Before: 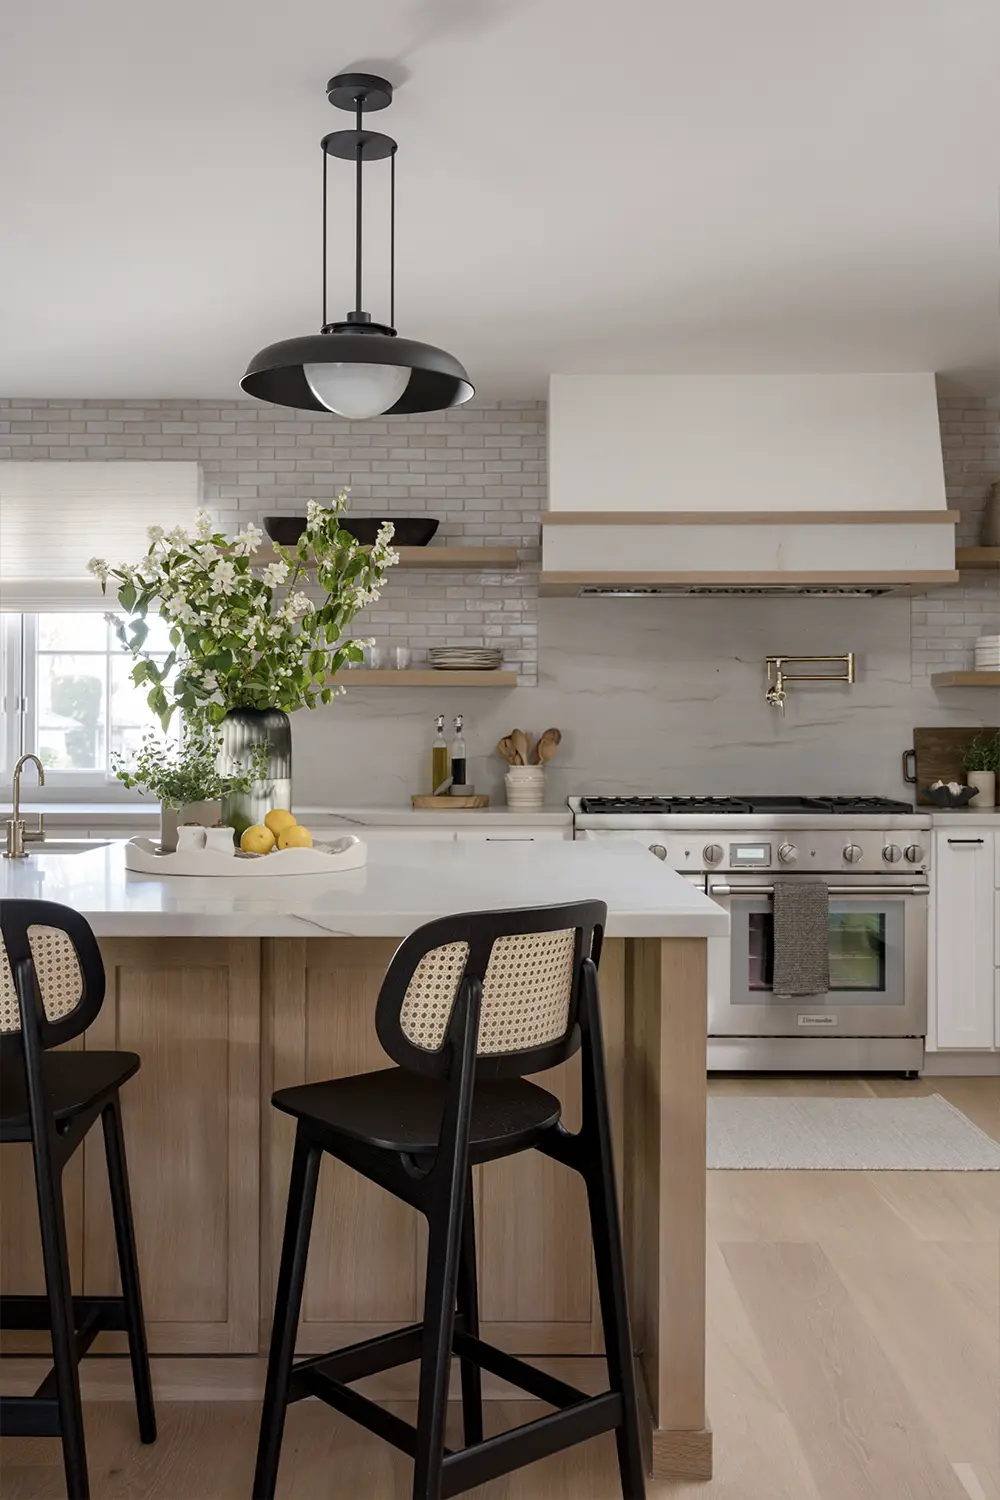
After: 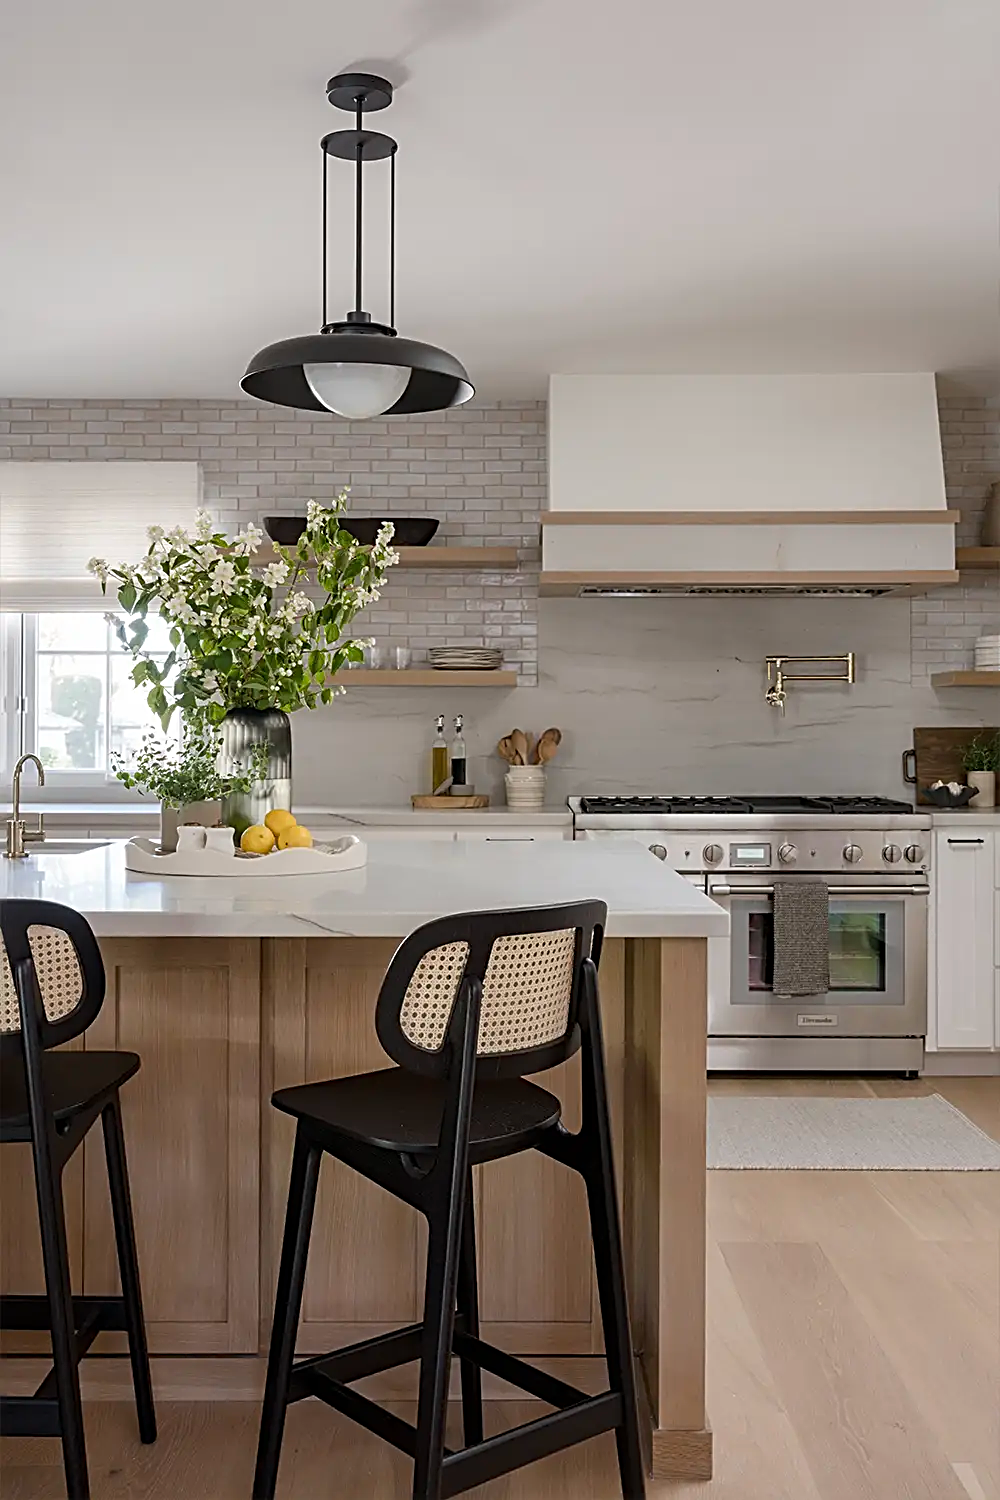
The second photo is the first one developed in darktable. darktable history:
sharpen: radius 2.531, amount 0.628
white balance: emerald 1
